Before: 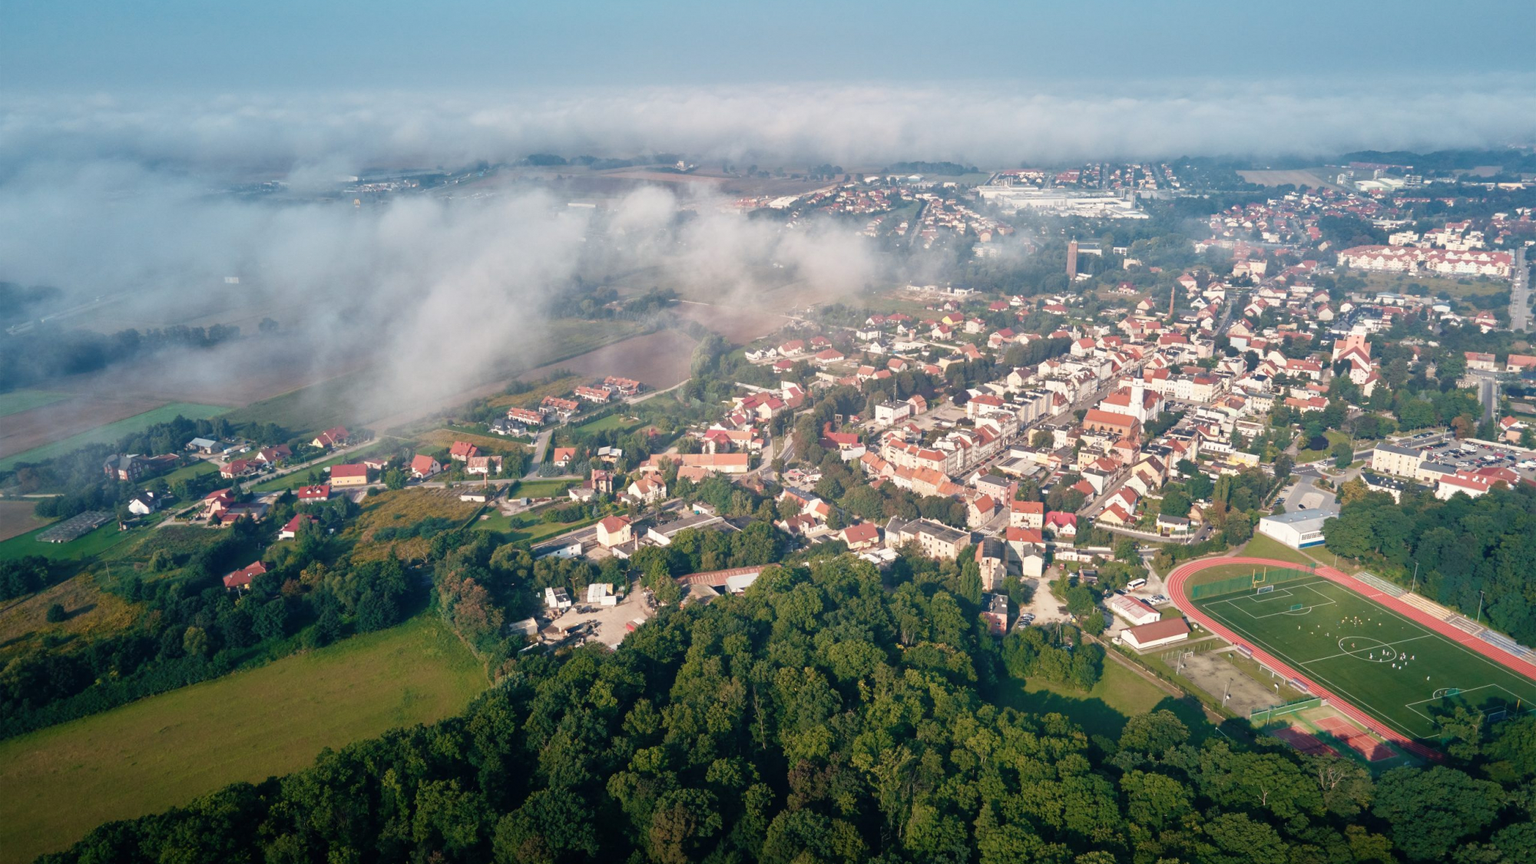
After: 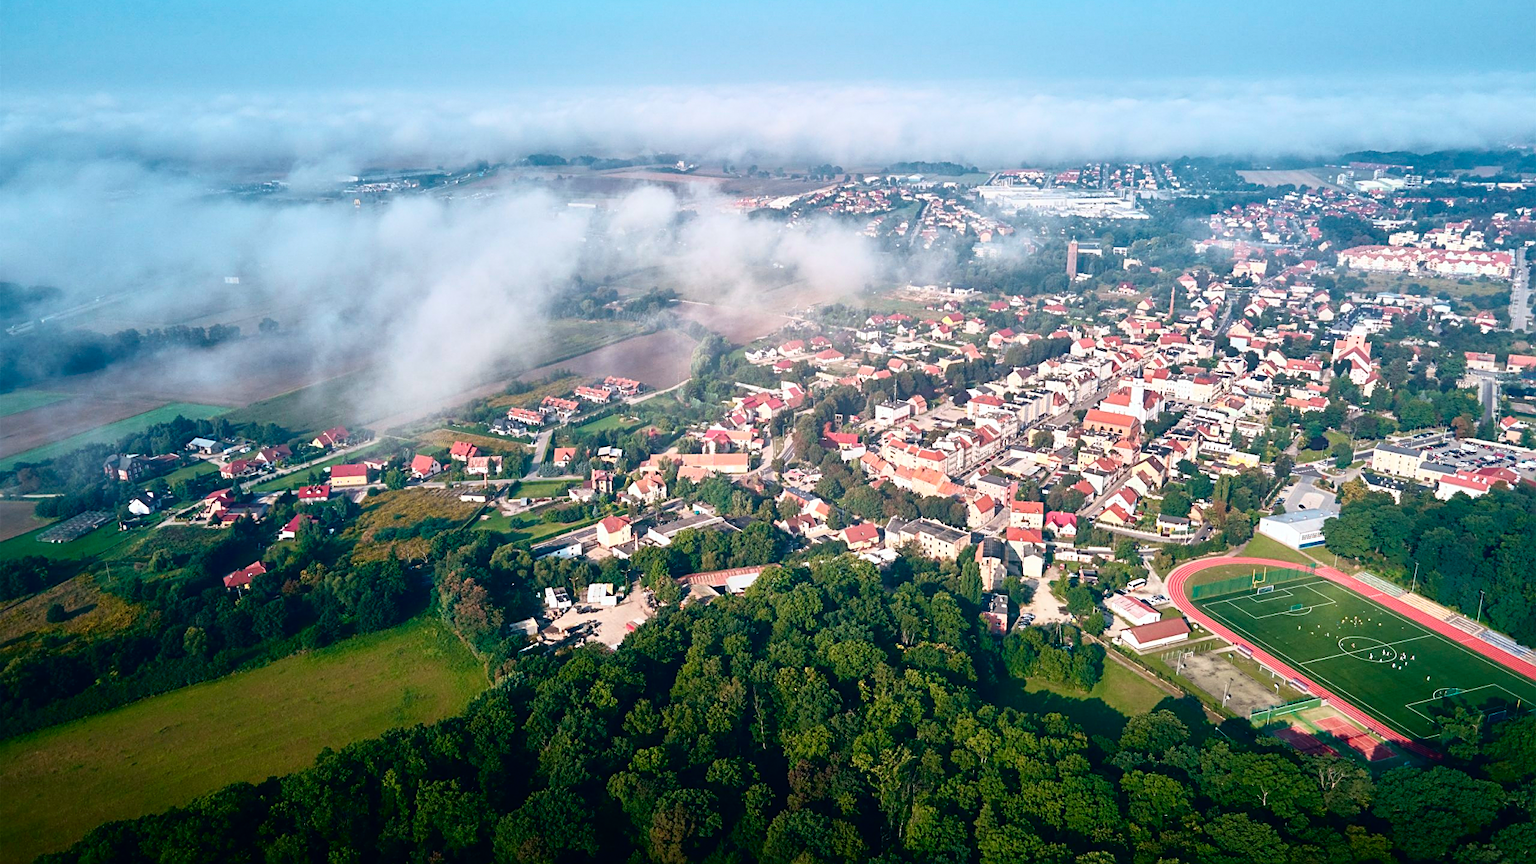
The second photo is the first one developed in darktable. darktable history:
exposure: compensate highlight preservation false
white balance: red 0.983, blue 1.036
sharpen: on, module defaults
tone curve: curves: ch0 [(0, 0) (0.139, 0.067) (0.319, 0.269) (0.498, 0.505) (0.725, 0.824) (0.864, 0.945) (0.985, 1)]; ch1 [(0, 0) (0.291, 0.197) (0.456, 0.426) (0.495, 0.488) (0.557, 0.578) (0.599, 0.644) (0.702, 0.786) (1, 1)]; ch2 [(0, 0) (0.125, 0.089) (0.353, 0.329) (0.447, 0.43) (0.557, 0.566) (0.63, 0.667) (1, 1)], color space Lab, independent channels, preserve colors none
